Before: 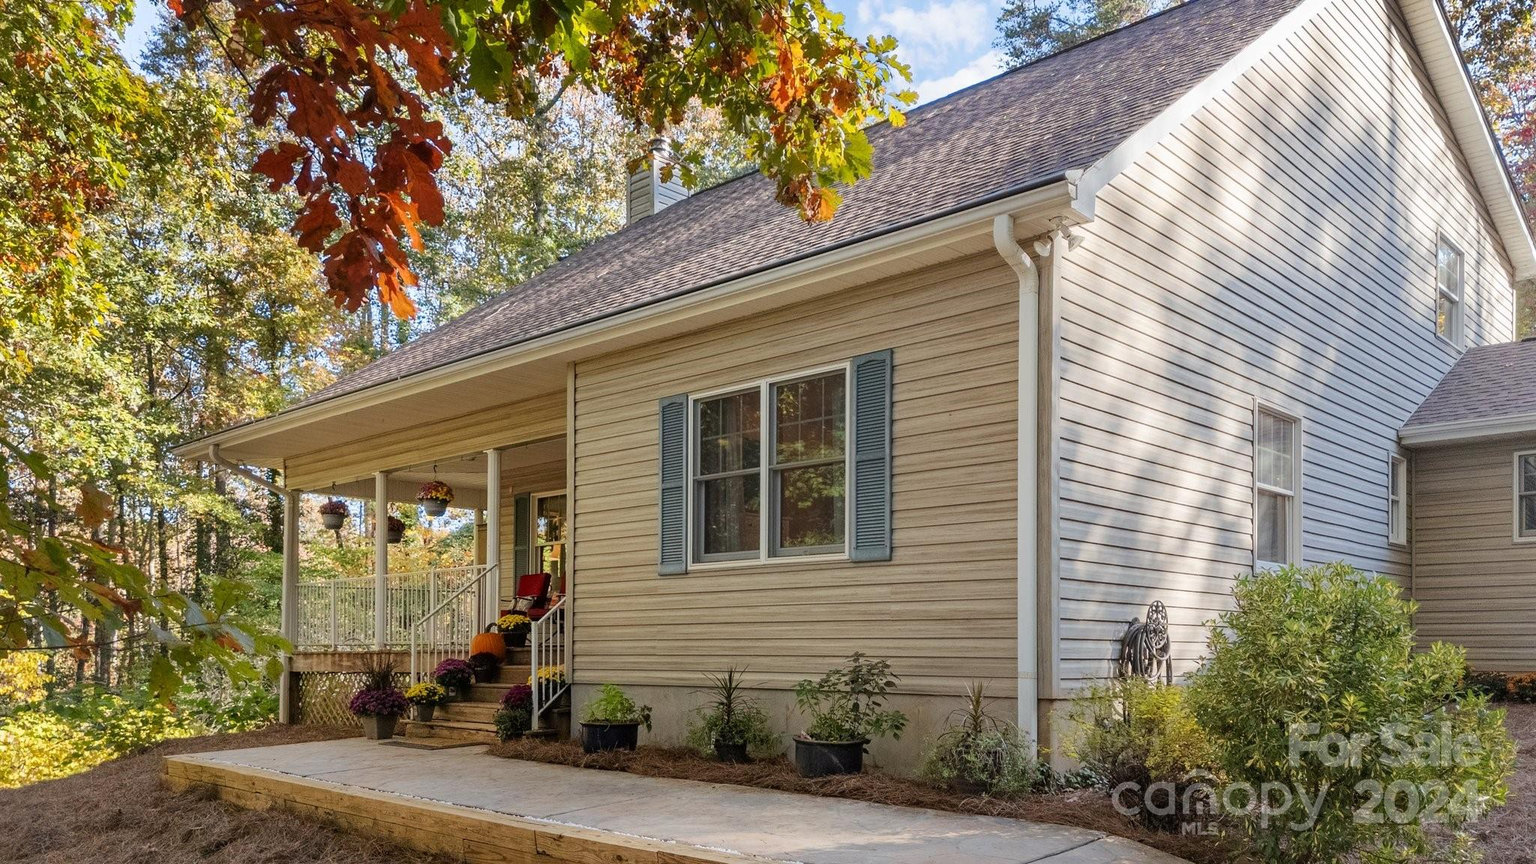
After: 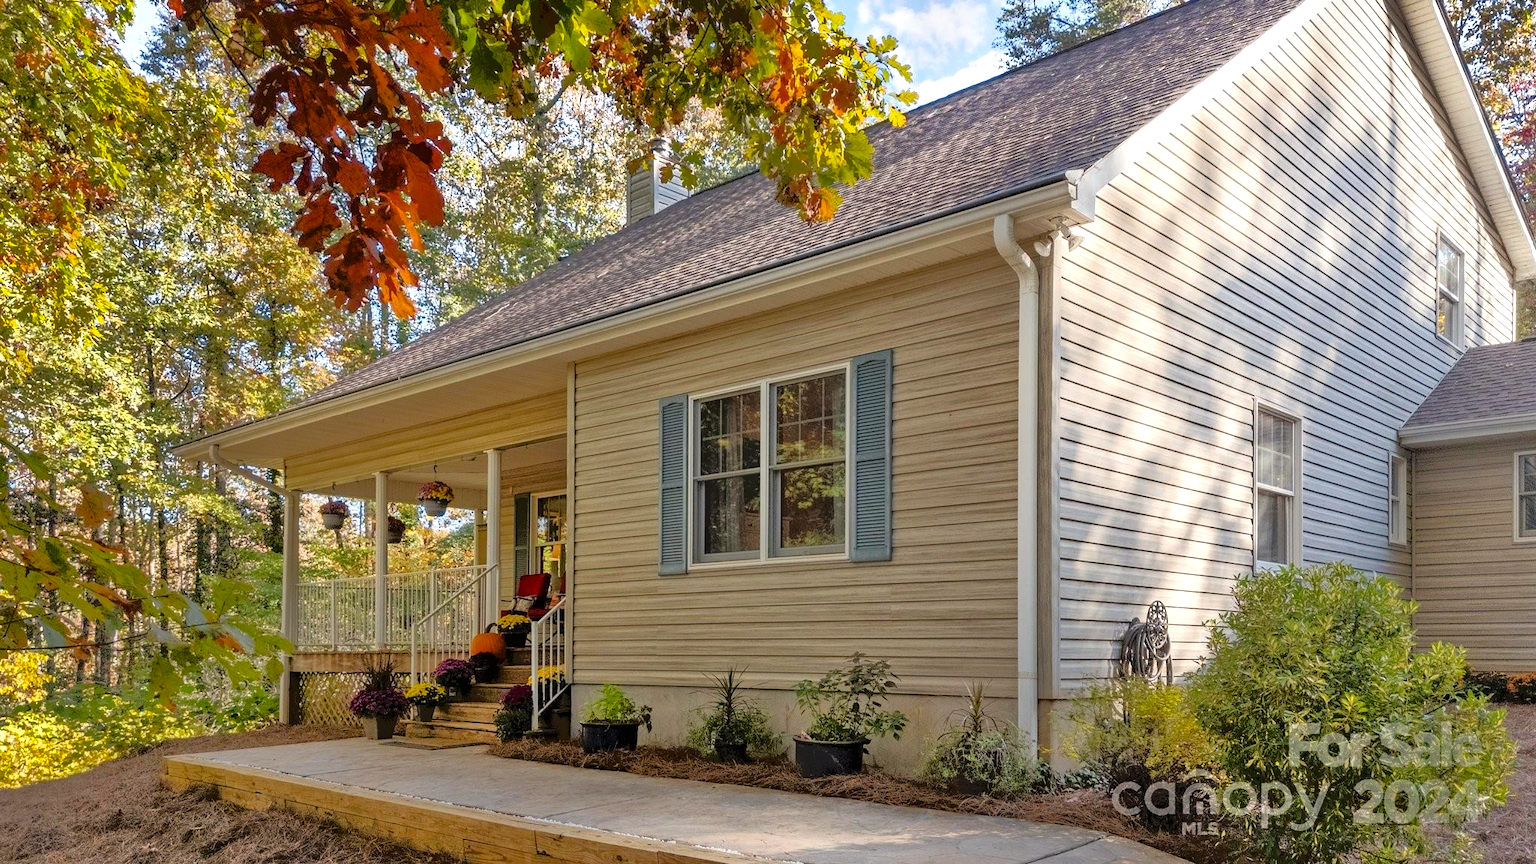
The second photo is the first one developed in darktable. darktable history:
tone equalizer: -7 EV -0.601 EV, -6 EV 1.01 EV, -5 EV -0.466 EV, -4 EV 0.453 EV, -3 EV 0.429 EV, -2 EV 0.143 EV, -1 EV -0.148 EV, +0 EV -0.403 EV, mask exposure compensation -0.494 EV
color balance rgb: highlights gain › chroma 1.08%, highlights gain › hue 70.16°, global offset › hue 170.19°, linear chroma grading › global chroma 8.897%, perceptual saturation grading › global saturation 3.824%, global vibrance 6.558%, contrast 12.496%, saturation formula JzAzBz (2021)
